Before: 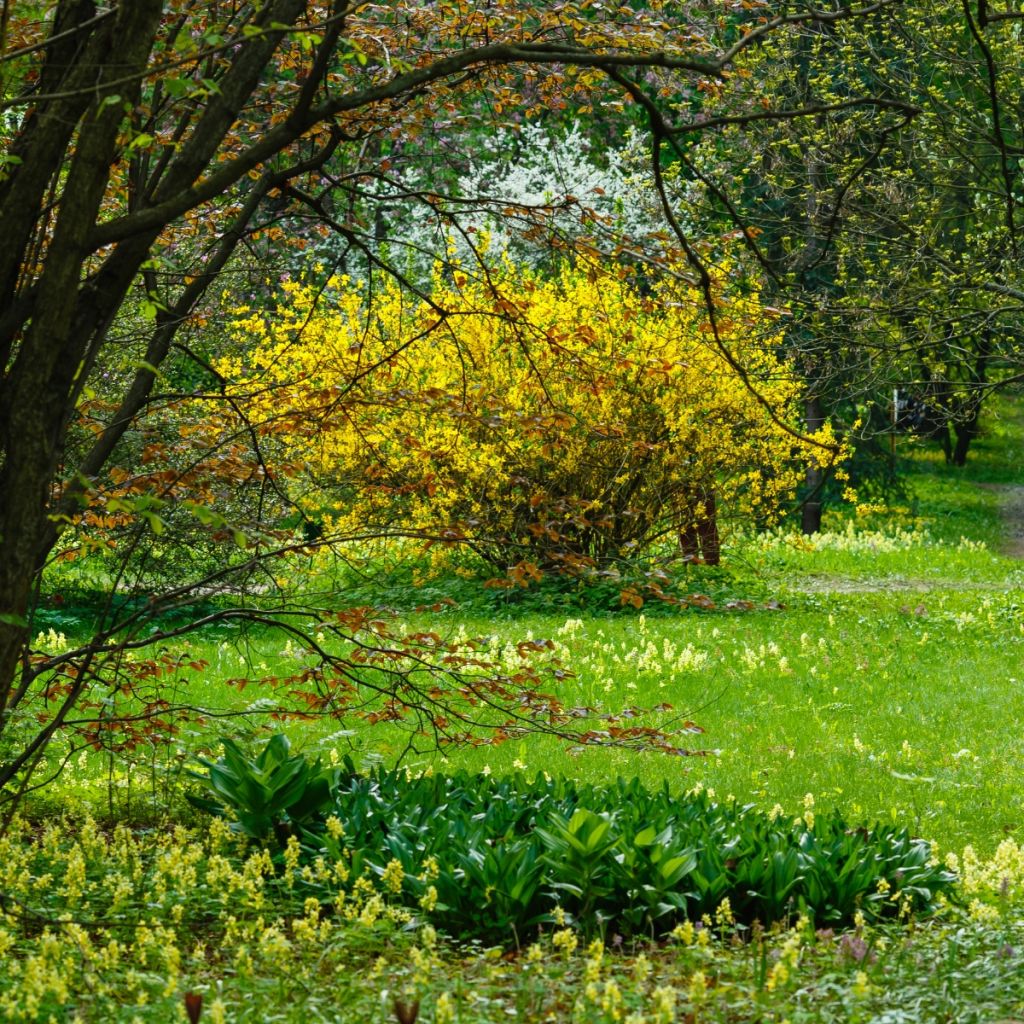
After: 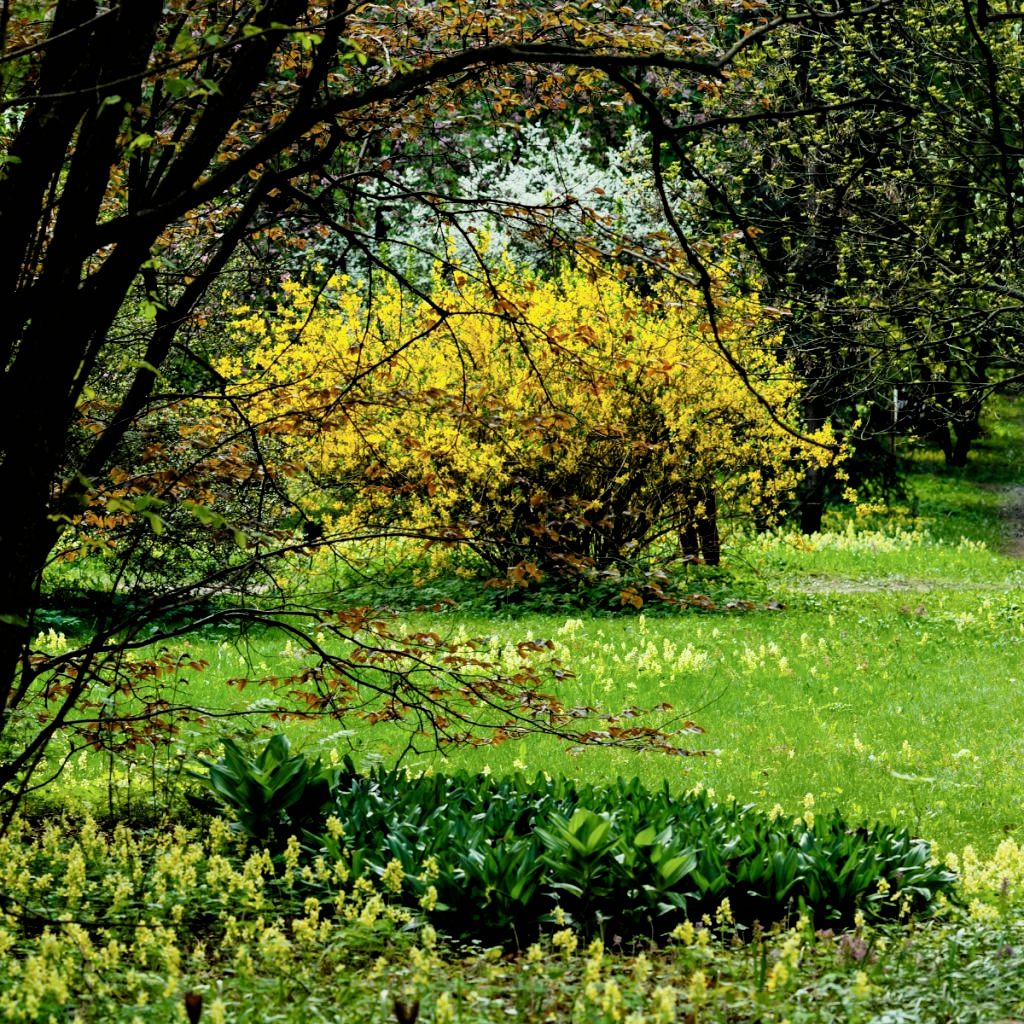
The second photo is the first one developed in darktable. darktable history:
filmic rgb: black relative exposure -4 EV, white relative exposure 2.98 EV, hardness 3, contrast 1.388, color science v6 (2022)
